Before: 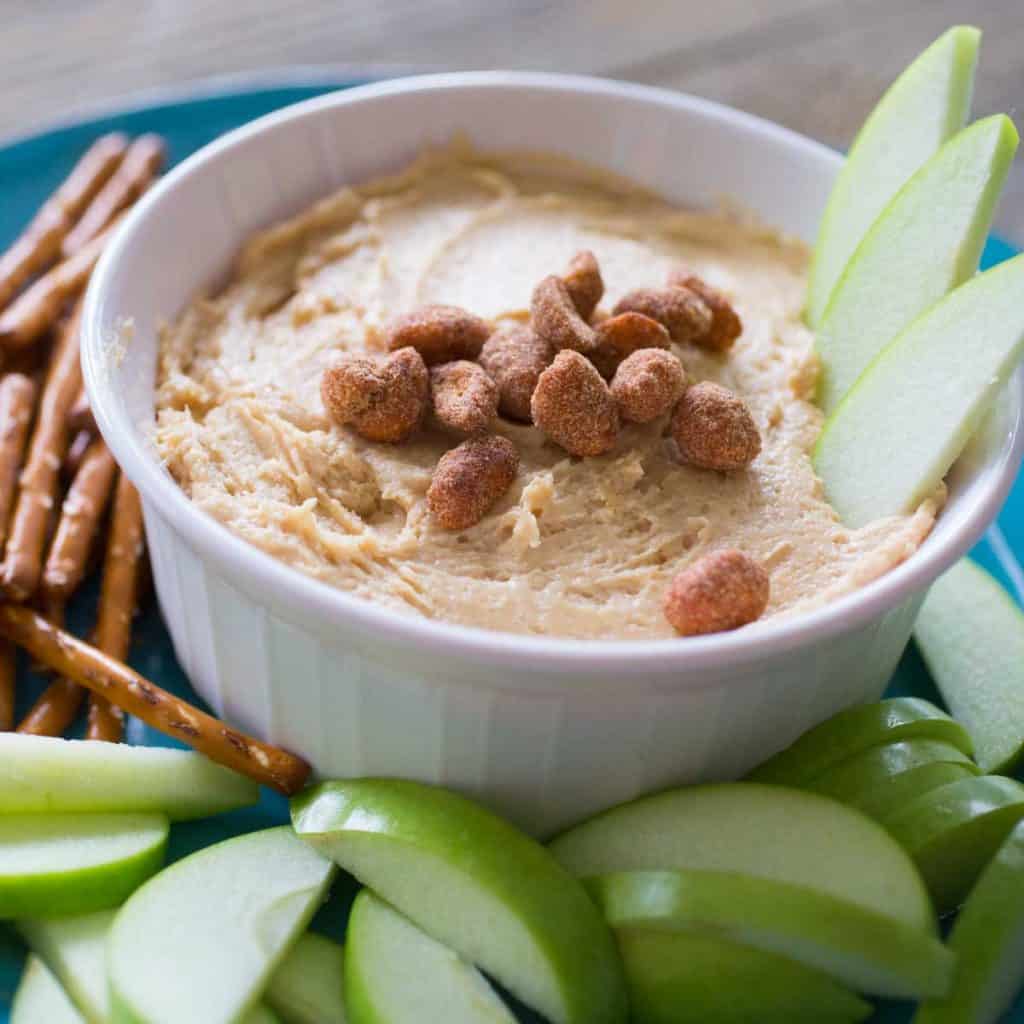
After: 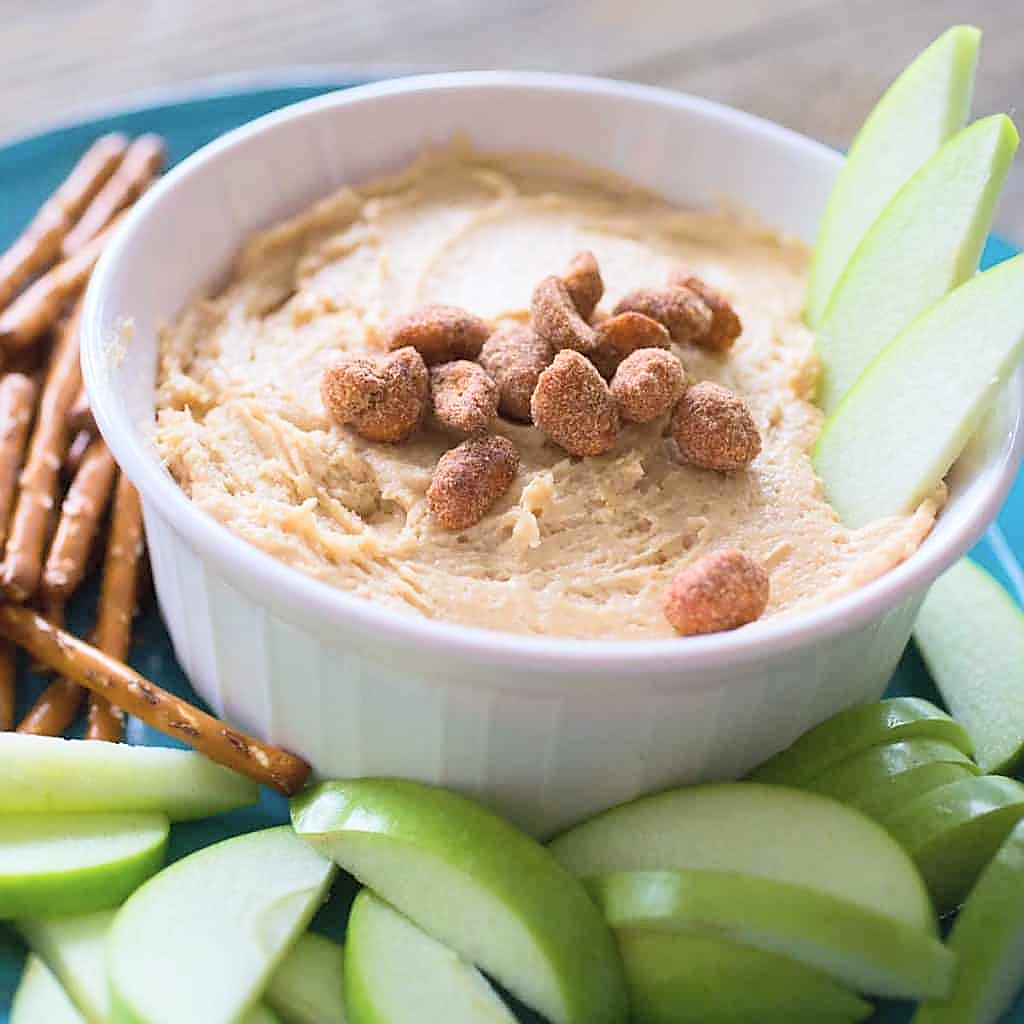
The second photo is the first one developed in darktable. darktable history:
contrast brightness saturation: contrast 0.143, brightness 0.211
sharpen: radius 1.359, amount 1.254, threshold 0.802
